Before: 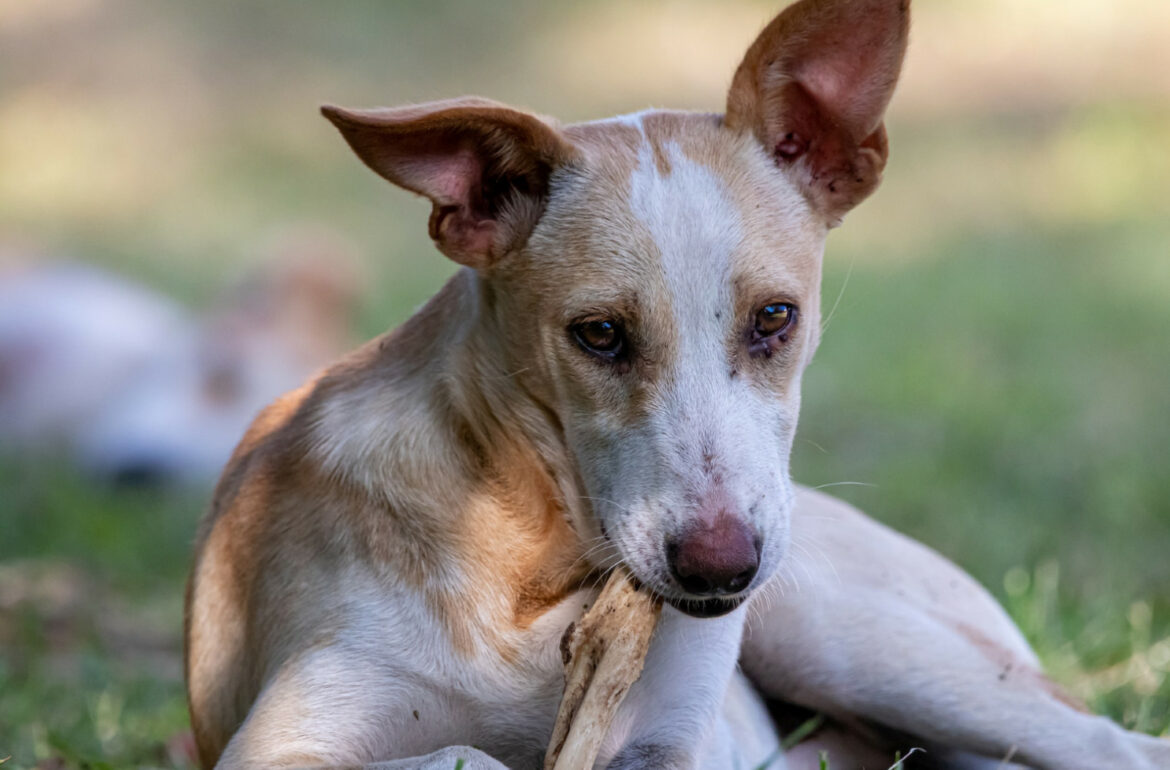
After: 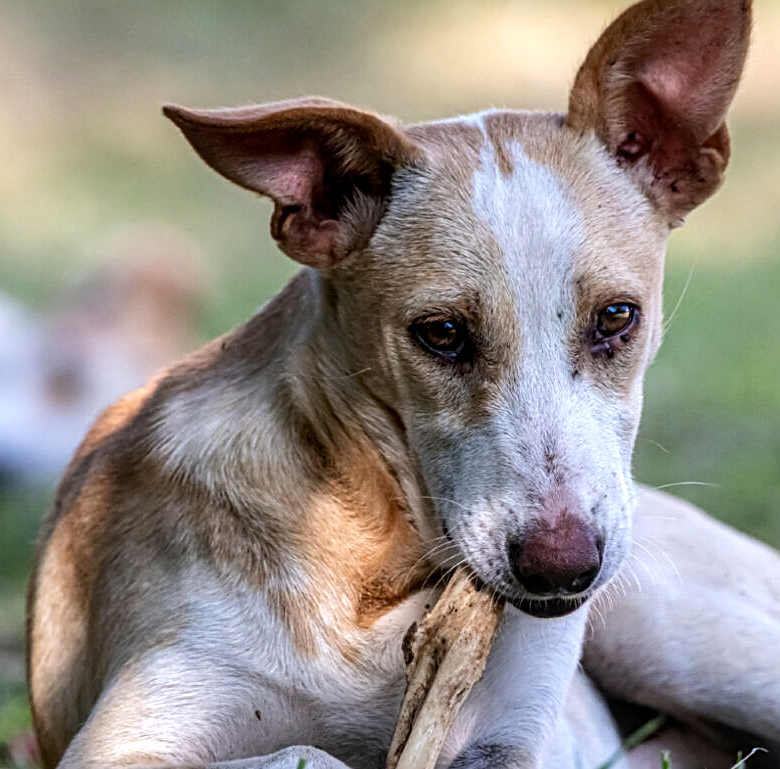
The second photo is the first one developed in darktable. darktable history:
sharpen: on, module defaults
crop and rotate: left 13.537%, right 19.796%
tone equalizer: -8 EV -0.417 EV, -7 EV -0.389 EV, -6 EV -0.333 EV, -5 EV -0.222 EV, -3 EV 0.222 EV, -2 EV 0.333 EV, -1 EV 0.389 EV, +0 EV 0.417 EV, edges refinement/feathering 500, mask exposure compensation -1.25 EV, preserve details no
local contrast: on, module defaults
